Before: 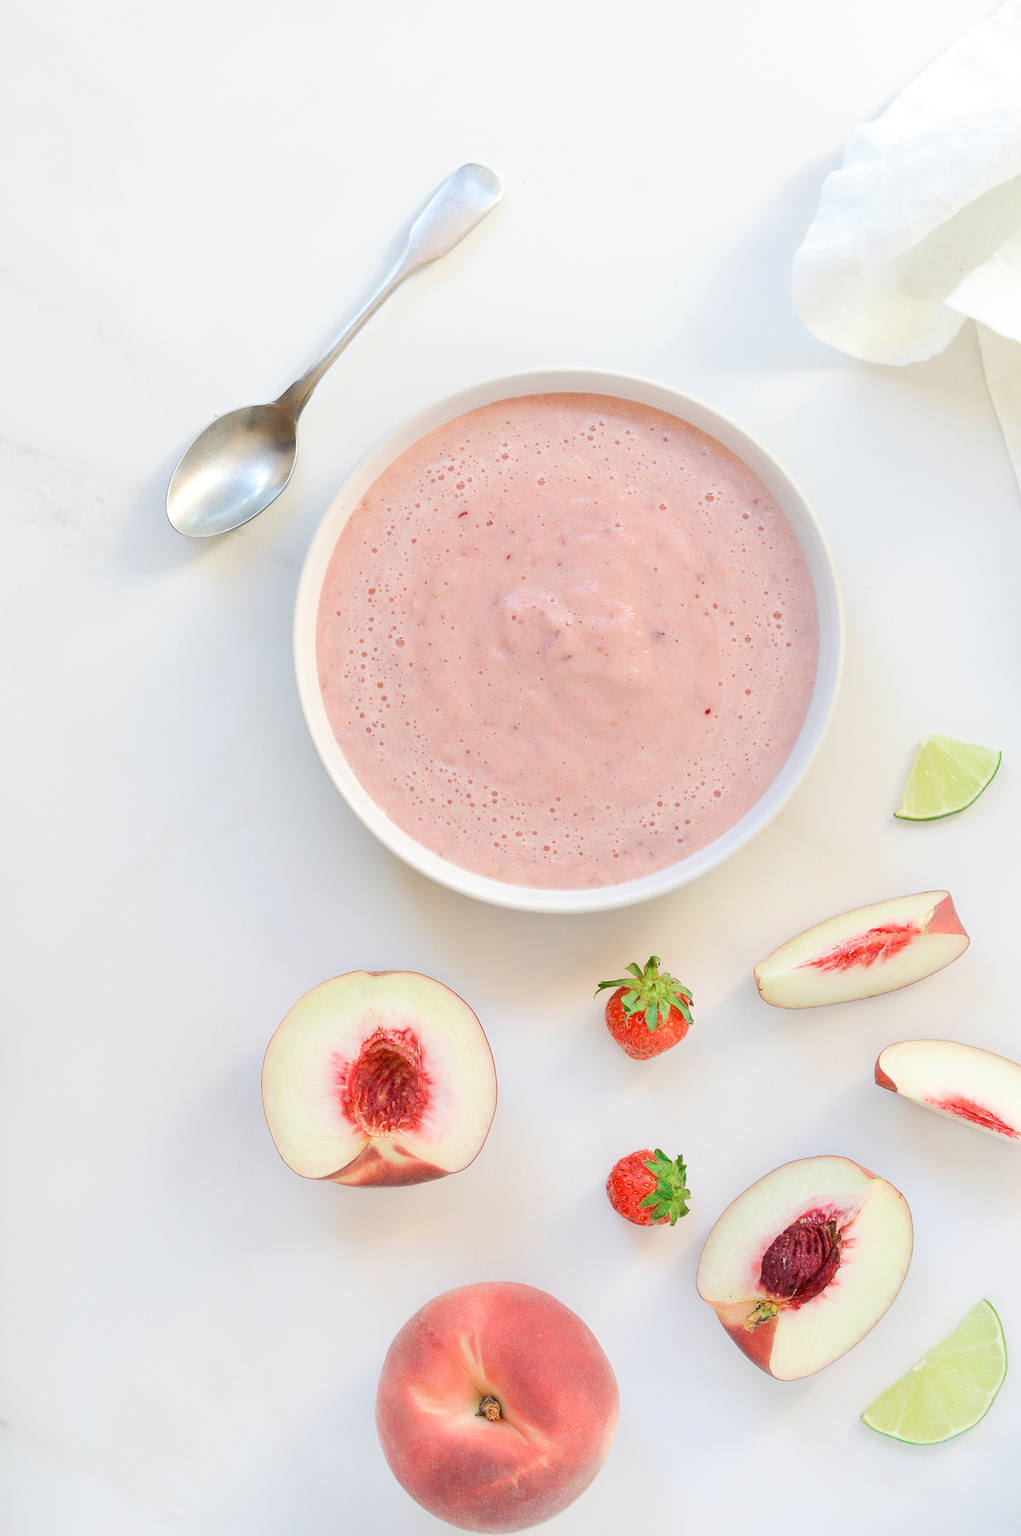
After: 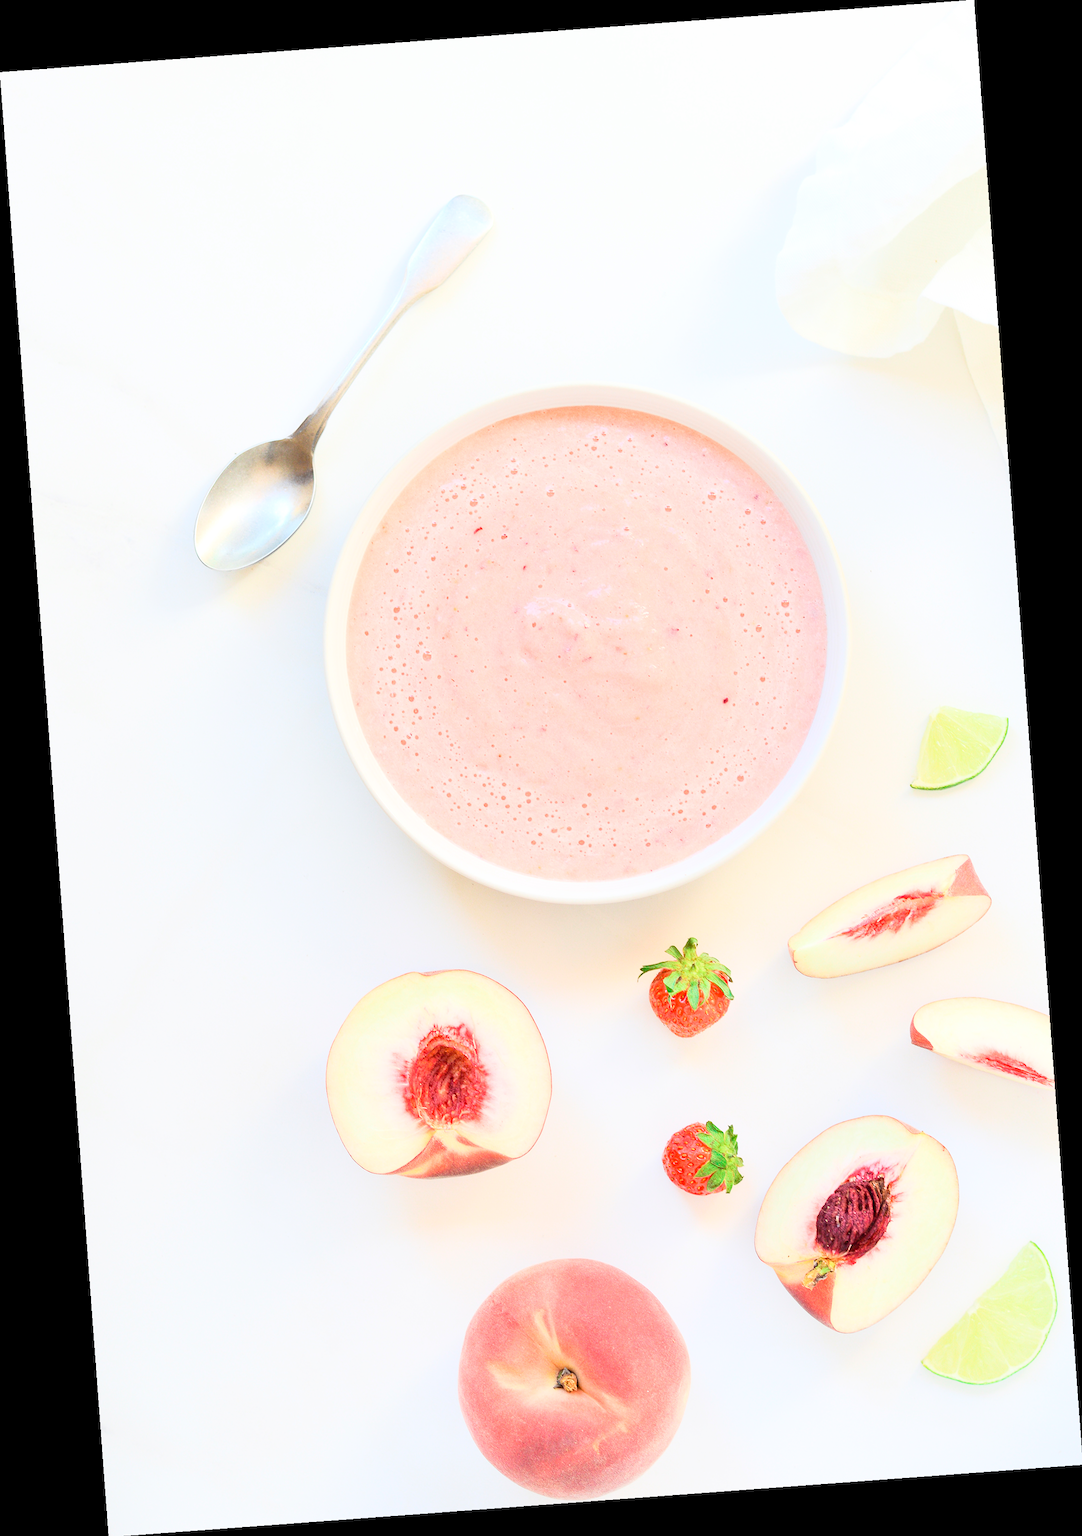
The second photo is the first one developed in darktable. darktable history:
base curve: curves: ch0 [(0, 0) (0.028, 0.03) (0.121, 0.232) (0.46, 0.748) (0.859, 0.968) (1, 1)]
rotate and perspective: rotation -4.25°, automatic cropping off
